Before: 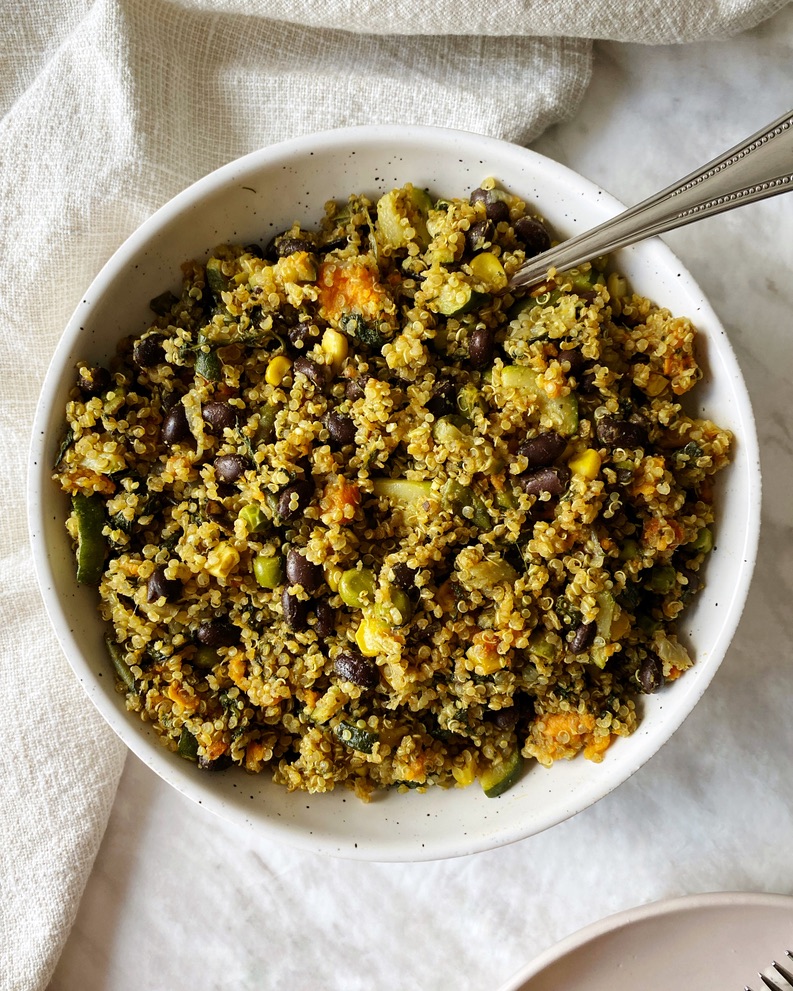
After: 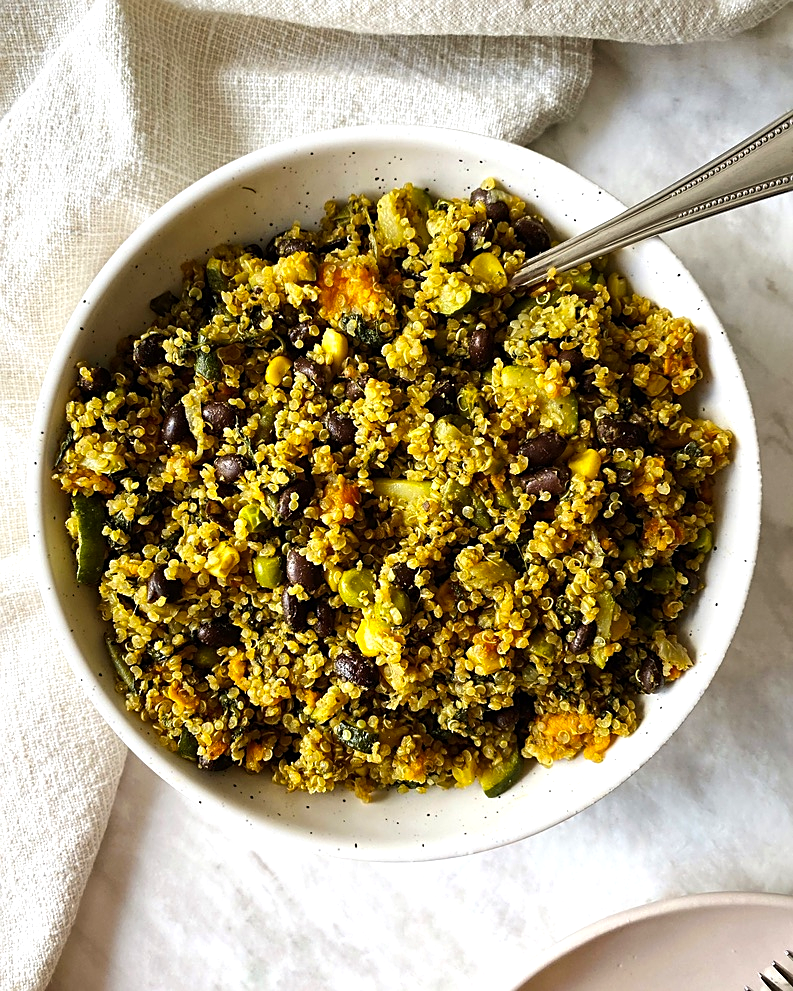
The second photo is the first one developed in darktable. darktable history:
sharpen: on, module defaults
color balance rgb: shadows lift › hue 87.43°, linear chroma grading › global chroma 14.644%, perceptual saturation grading › global saturation 0.079%, perceptual brilliance grading › highlights 10.097%, perceptual brilliance grading › shadows -4.74%
